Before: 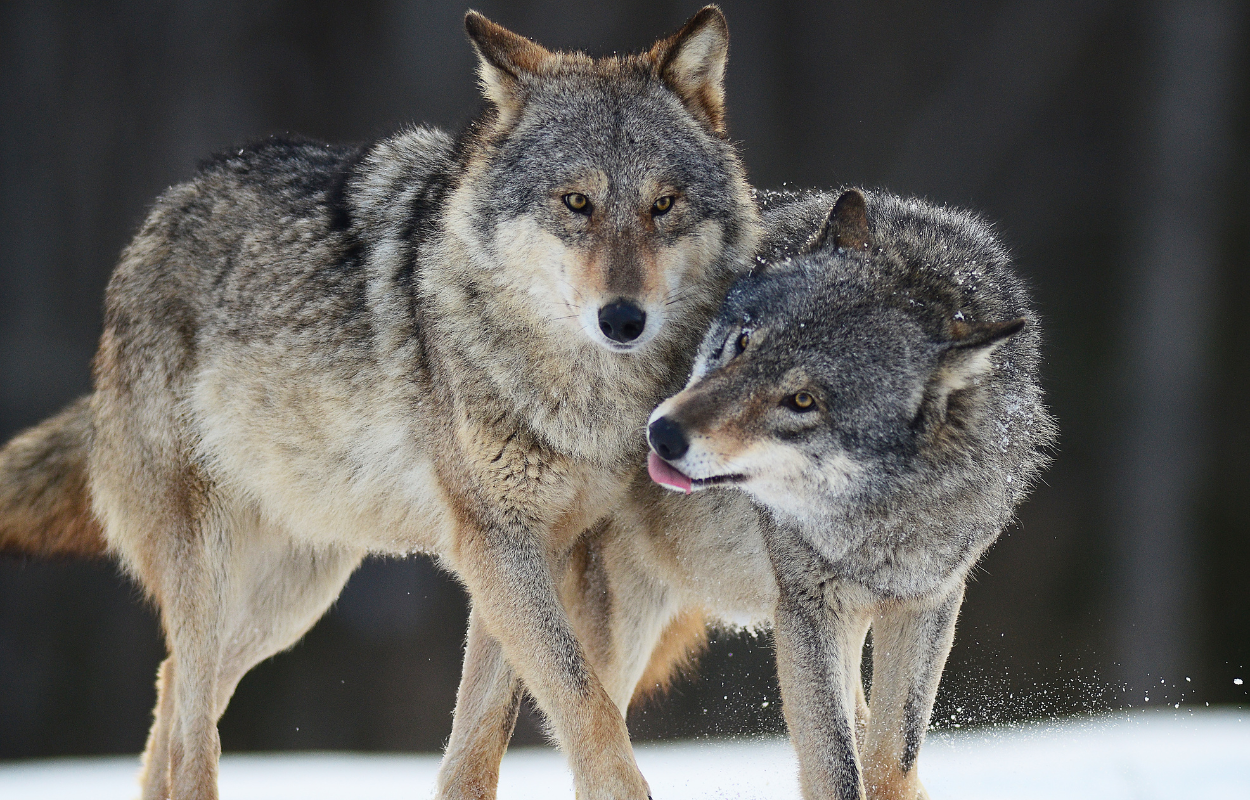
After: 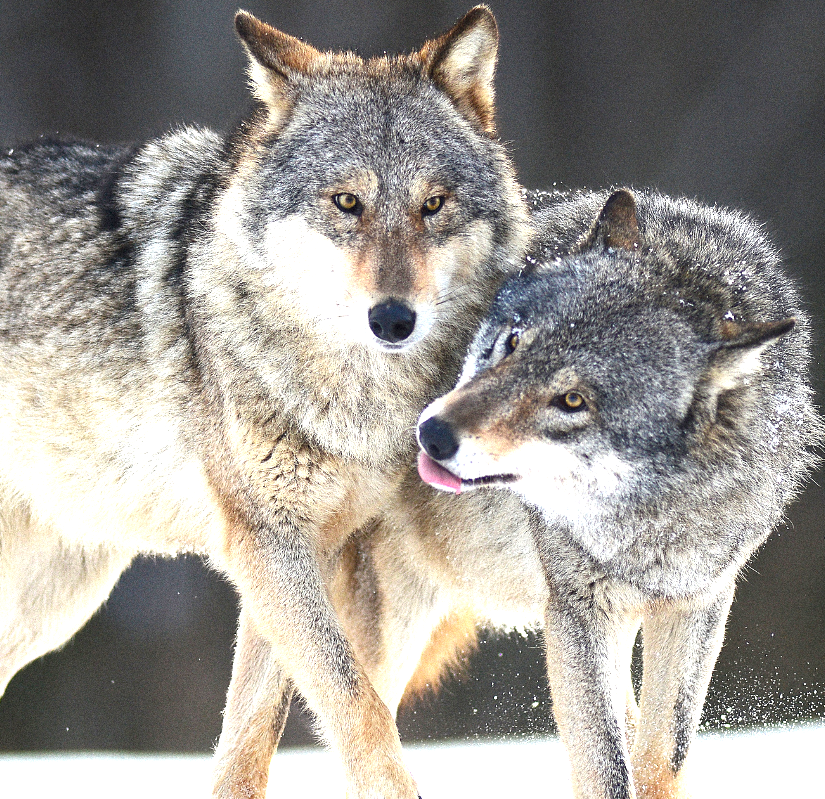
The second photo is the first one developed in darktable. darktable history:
crop and rotate: left 18.442%, right 15.508%
grain: mid-tones bias 0%
exposure: exposure 1.223 EV, compensate highlight preservation false
